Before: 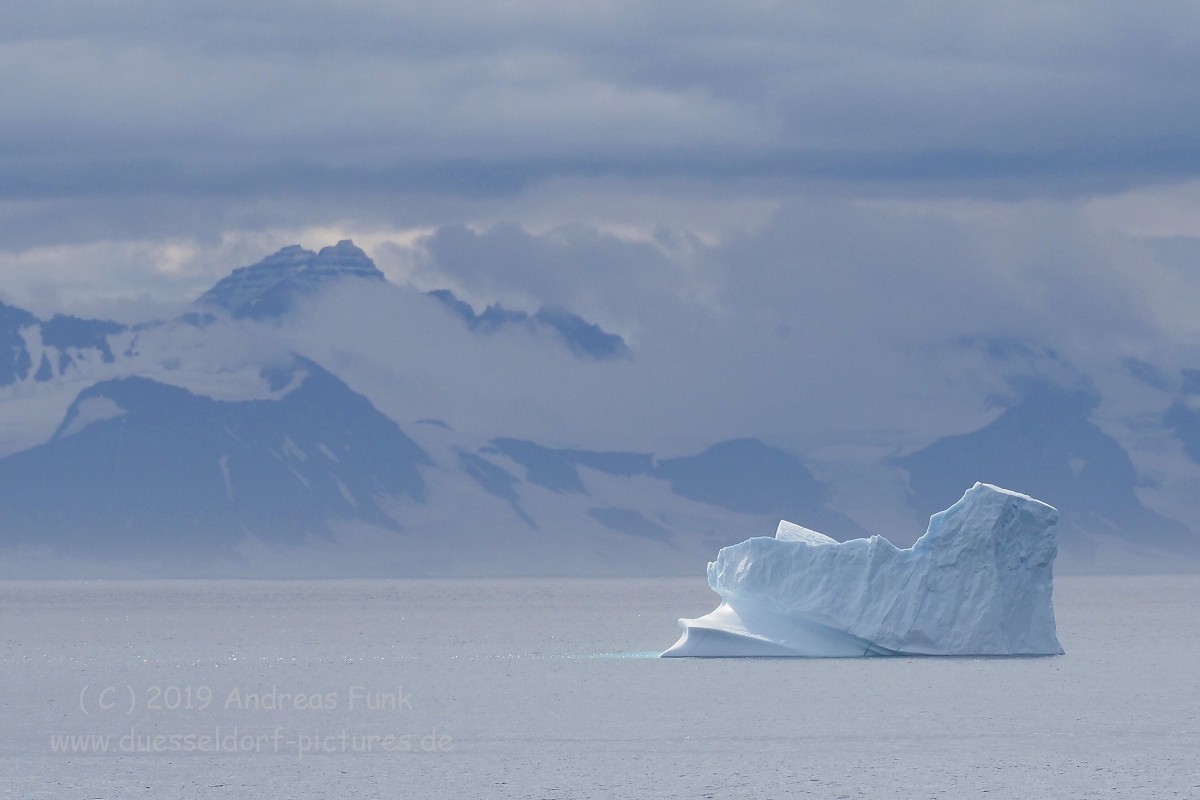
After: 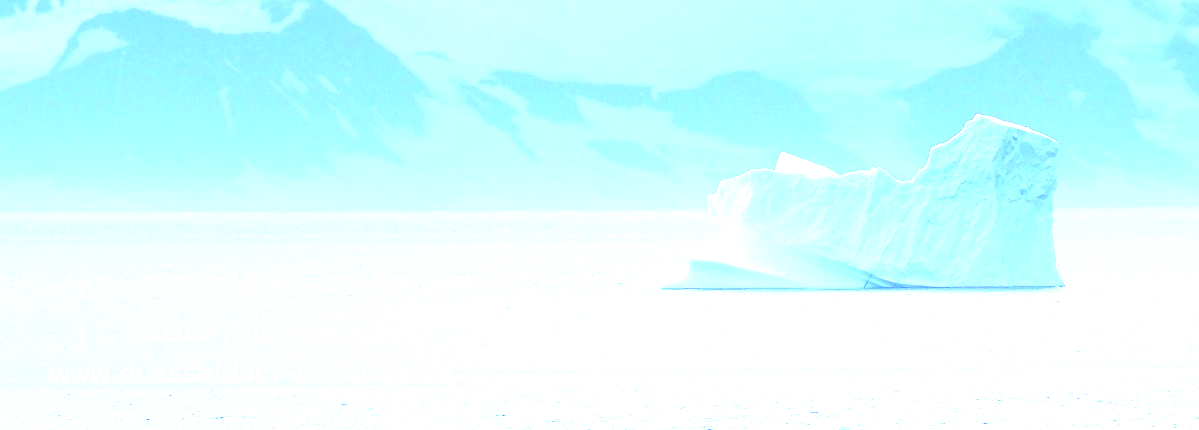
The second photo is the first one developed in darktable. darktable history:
exposure: black level correction 0, exposure 2.327 EV, compensate exposure bias true, compensate highlight preservation false
white balance: red 0.766, blue 1.537
crop and rotate: top 46.237%
